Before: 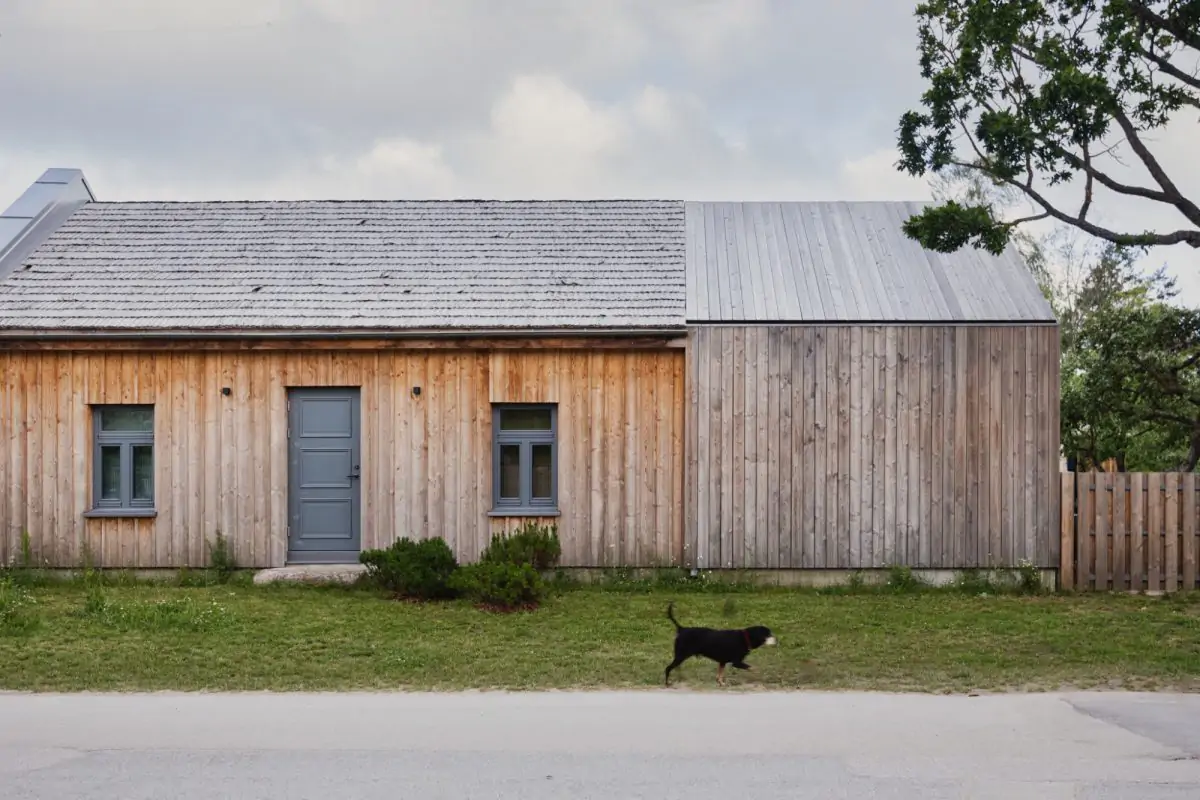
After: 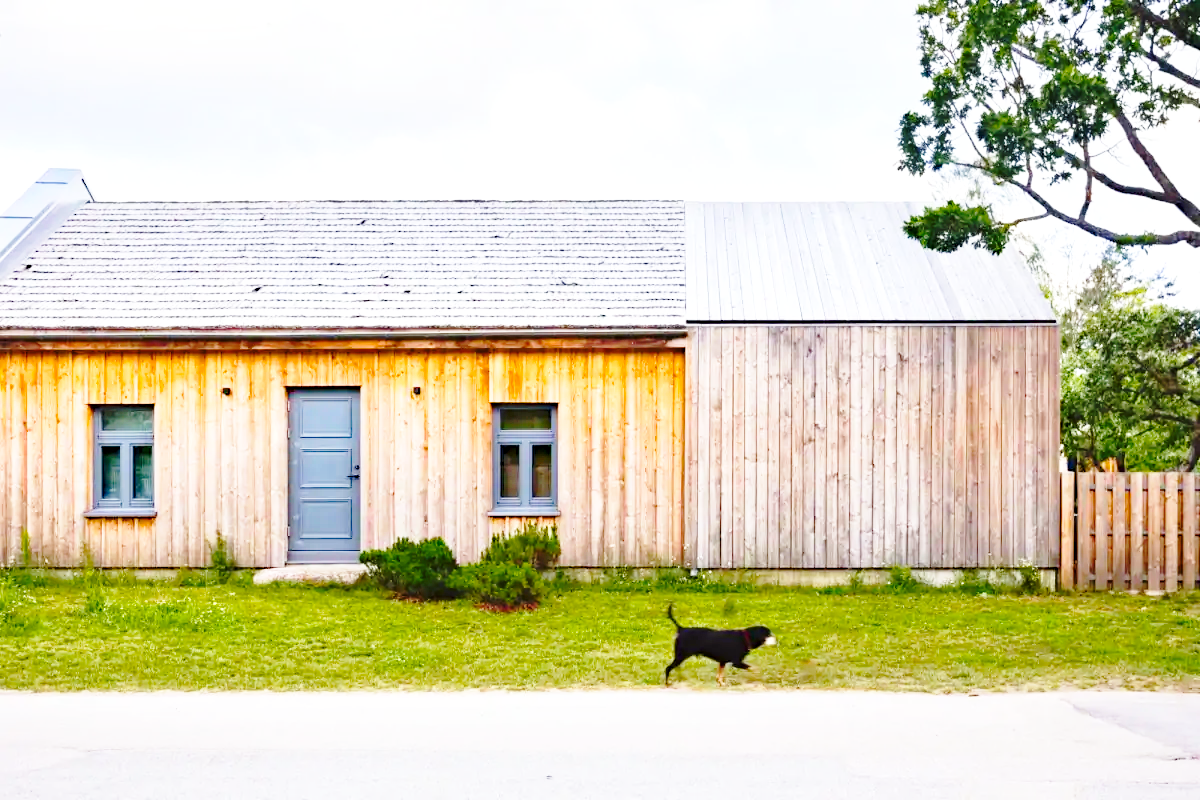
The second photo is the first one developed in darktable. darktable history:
base curve: curves: ch0 [(0, 0) (0.032, 0.037) (0.105, 0.228) (0.435, 0.76) (0.856, 0.983) (1, 1)], preserve colors none
exposure: black level correction 0, exposure 1.001 EV, compensate highlight preservation false
color balance rgb: perceptual saturation grading › global saturation 30.397%, contrast -9.836%
haze removal: strength 0.297, distance 0.256, compatibility mode true, adaptive false
